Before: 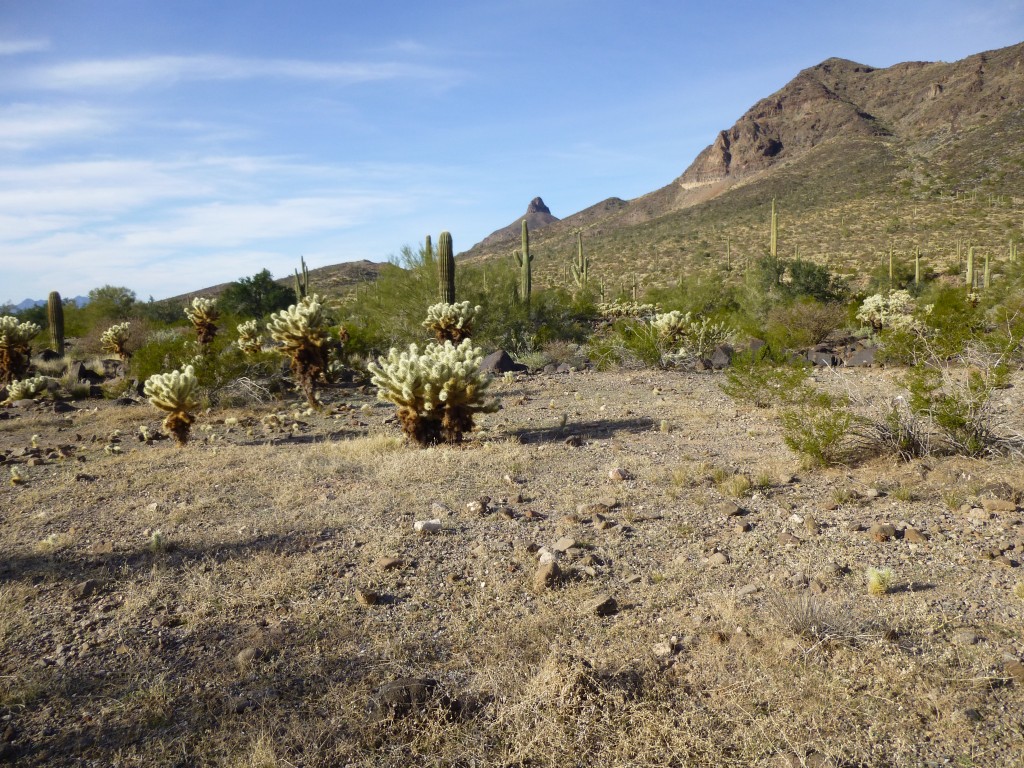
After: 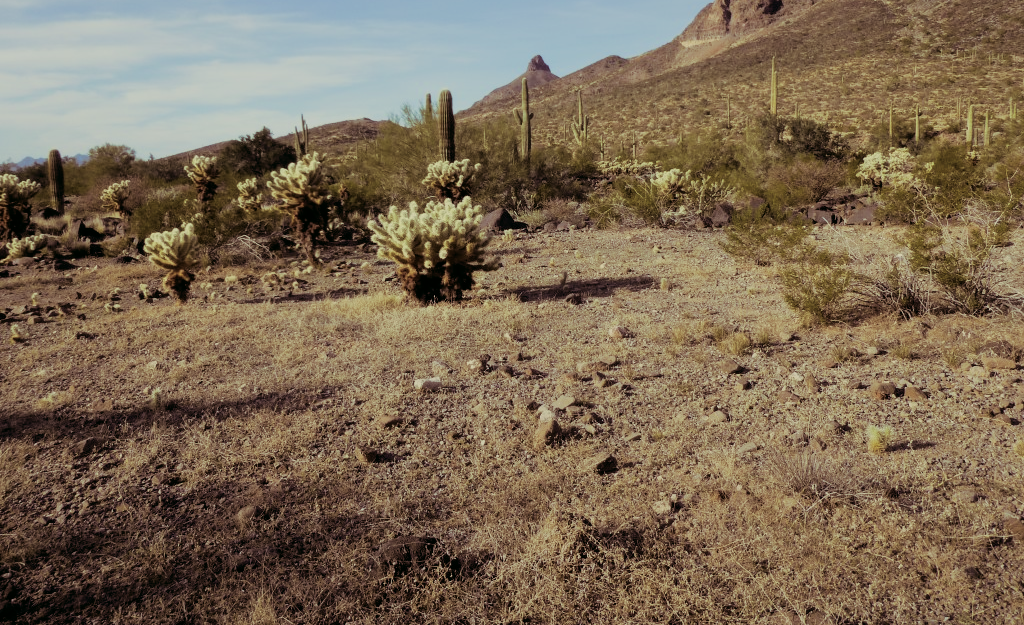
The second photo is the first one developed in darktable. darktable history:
split-toning: highlights › hue 298.8°, highlights › saturation 0.73, compress 41.76%
crop and rotate: top 18.507%
graduated density: rotation -180°, offset 27.42
color correction: highlights a* -0.482, highlights b* 9.48, shadows a* -9.48, shadows b* 0.803
filmic rgb: black relative exposure -7.65 EV, white relative exposure 4.56 EV, hardness 3.61
